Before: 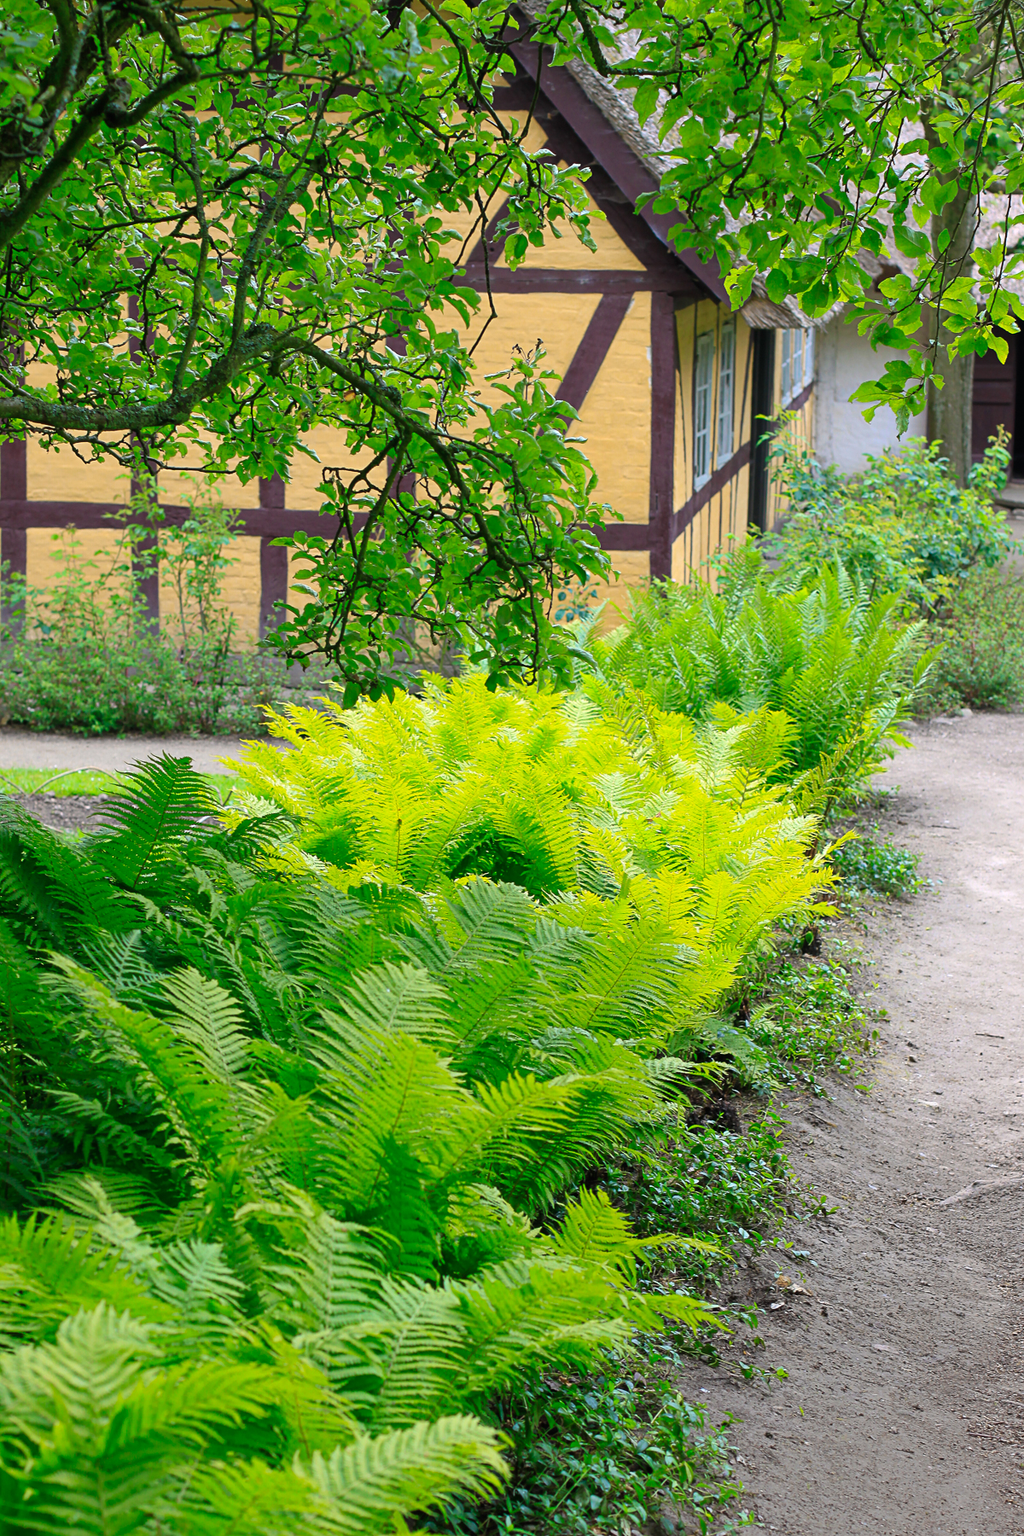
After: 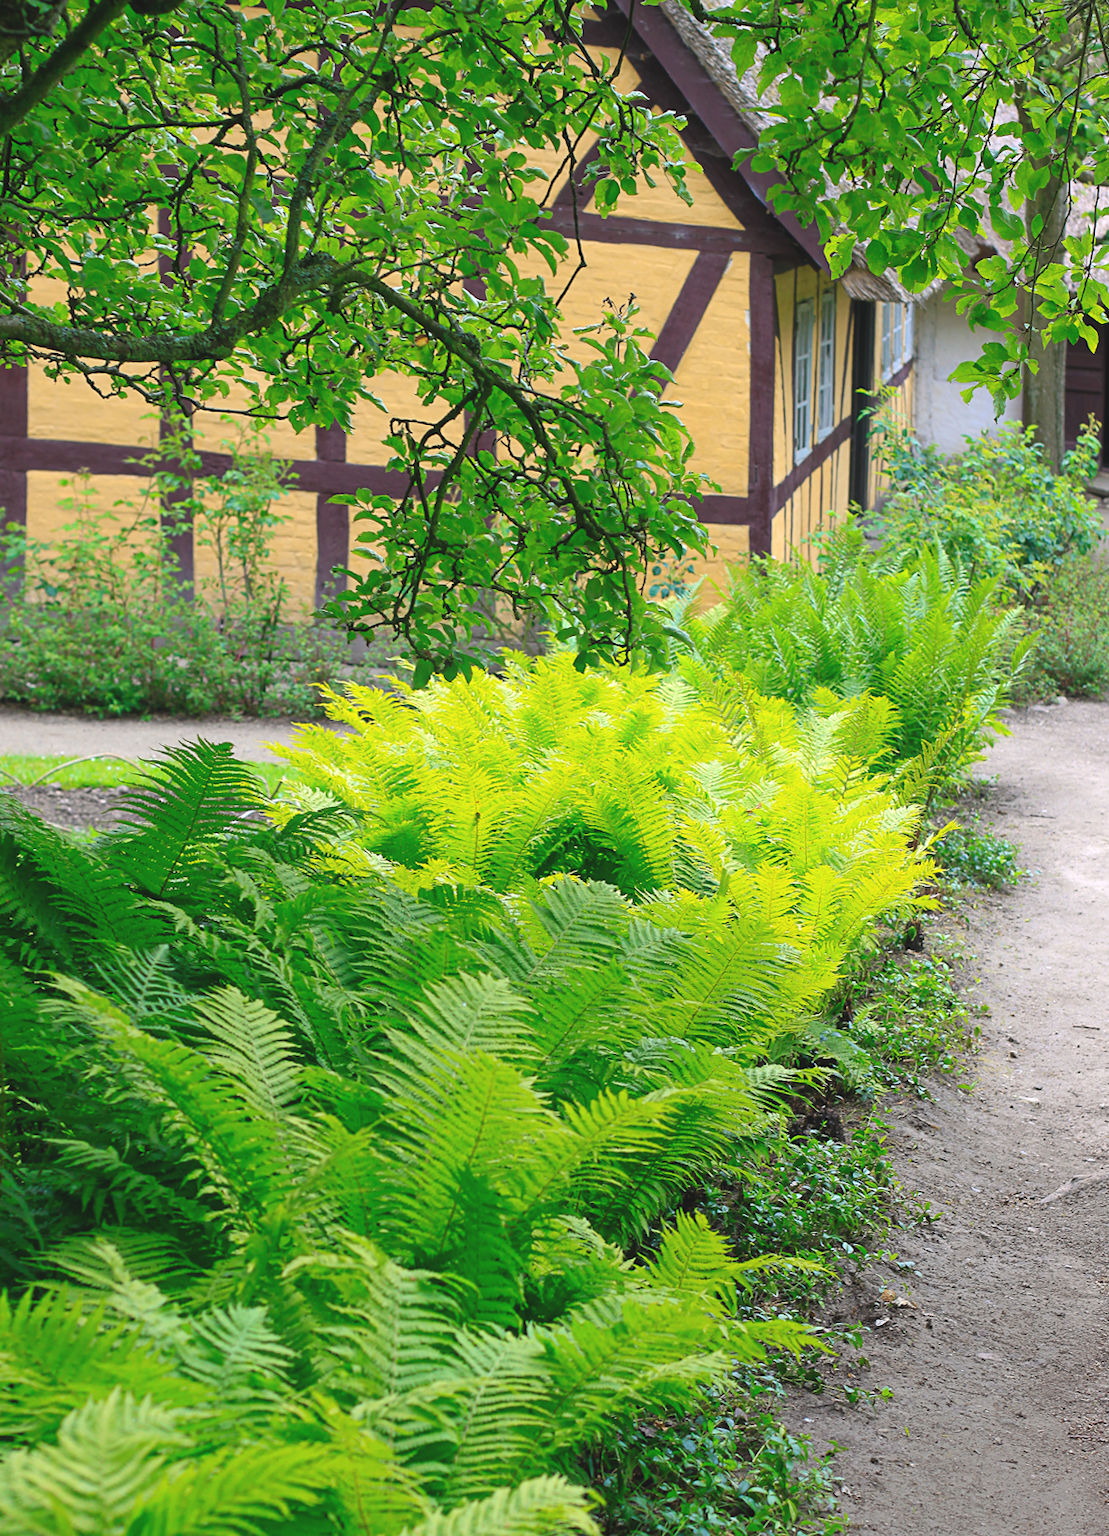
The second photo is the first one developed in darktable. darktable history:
exposure: black level correction -0.008, exposure 0.067 EV, compensate highlight preservation false
rotate and perspective: rotation -0.013°, lens shift (vertical) -0.027, lens shift (horizontal) 0.178, crop left 0.016, crop right 0.989, crop top 0.082, crop bottom 0.918
bloom: size 9%, threshold 100%, strength 7%
